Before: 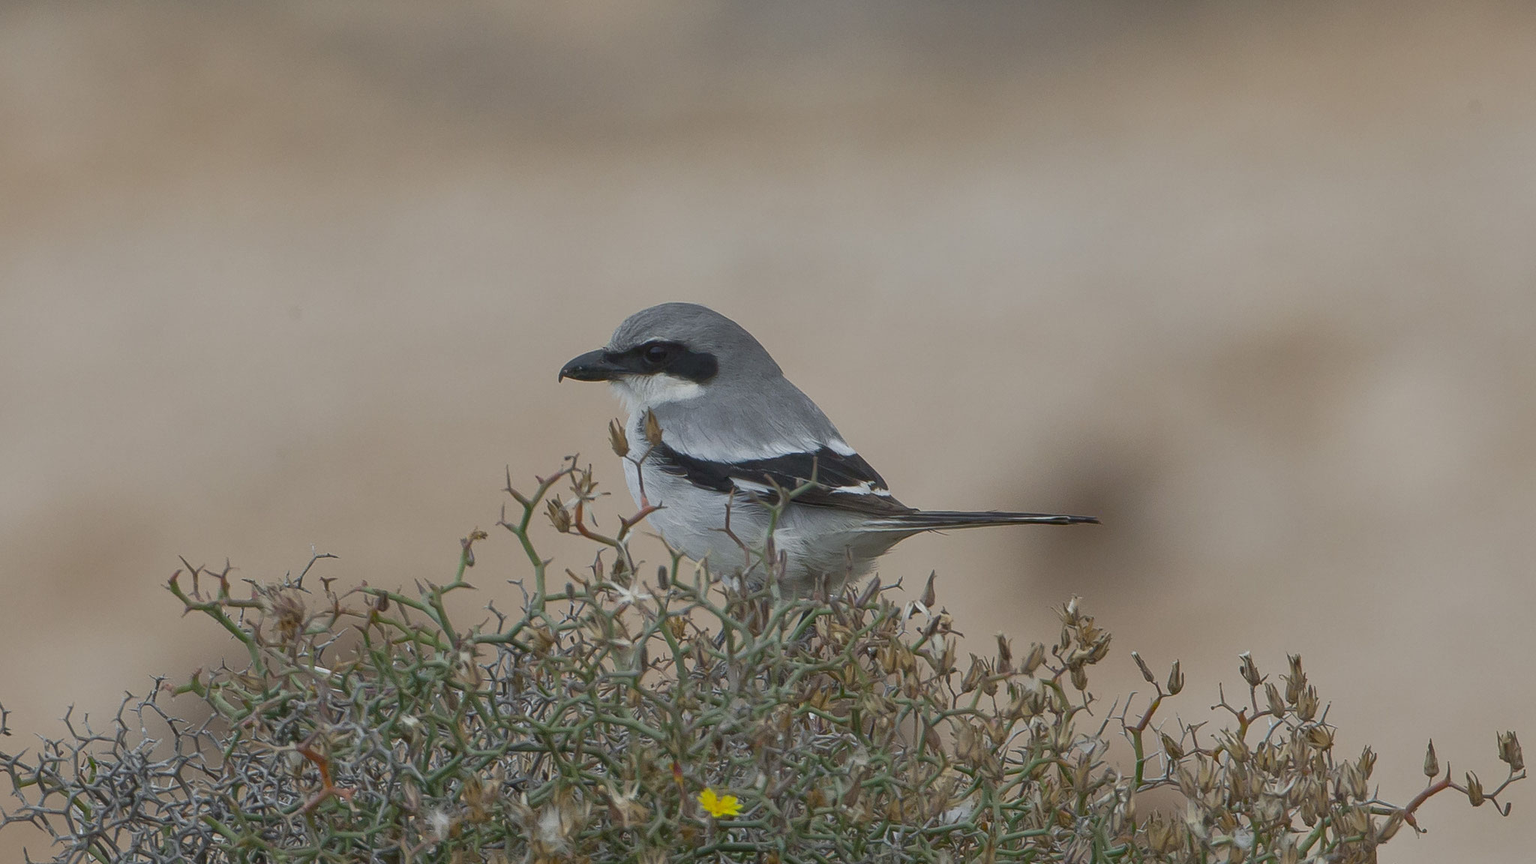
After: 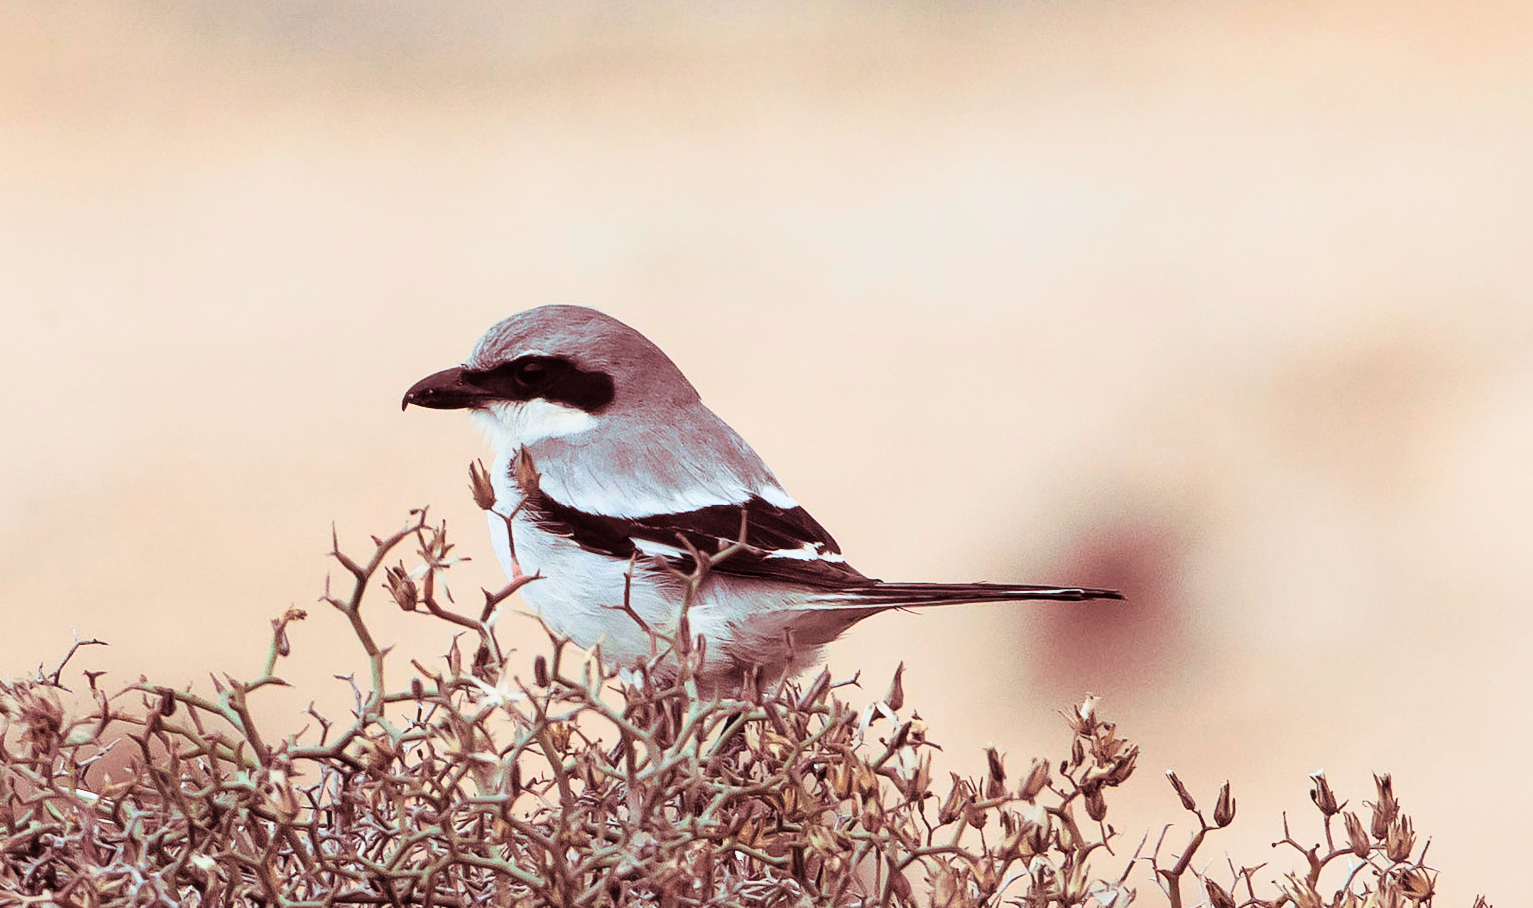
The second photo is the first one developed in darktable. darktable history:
split-toning: highlights › saturation 0, balance -61.83
contrast brightness saturation: saturation -0.05
rgb curve: curves: ch0 [(0, 0) (0.21, 0.15) (0.24, 0.21) (0.5, 0.75) (0.75, 0.96) (0.89, 0.99) (1, 1)]; ch1 [(0, 0.02) (0.21, 0.13) (0.25, 0.2) (0.5, 0.67) (0.75, 0.9) (0.89, 0.97) (1, 1)]; ch2 [(0, 0.02) (0.21, 0.13) (0.25, 0.2) (0.5, 0.67) (0.75, 0.9) (0.89, 0.97) (1, 1)], compensate middle gray true
crop: left 16.768%, top 8.653%, right 8.362%, bottom 12.485%
